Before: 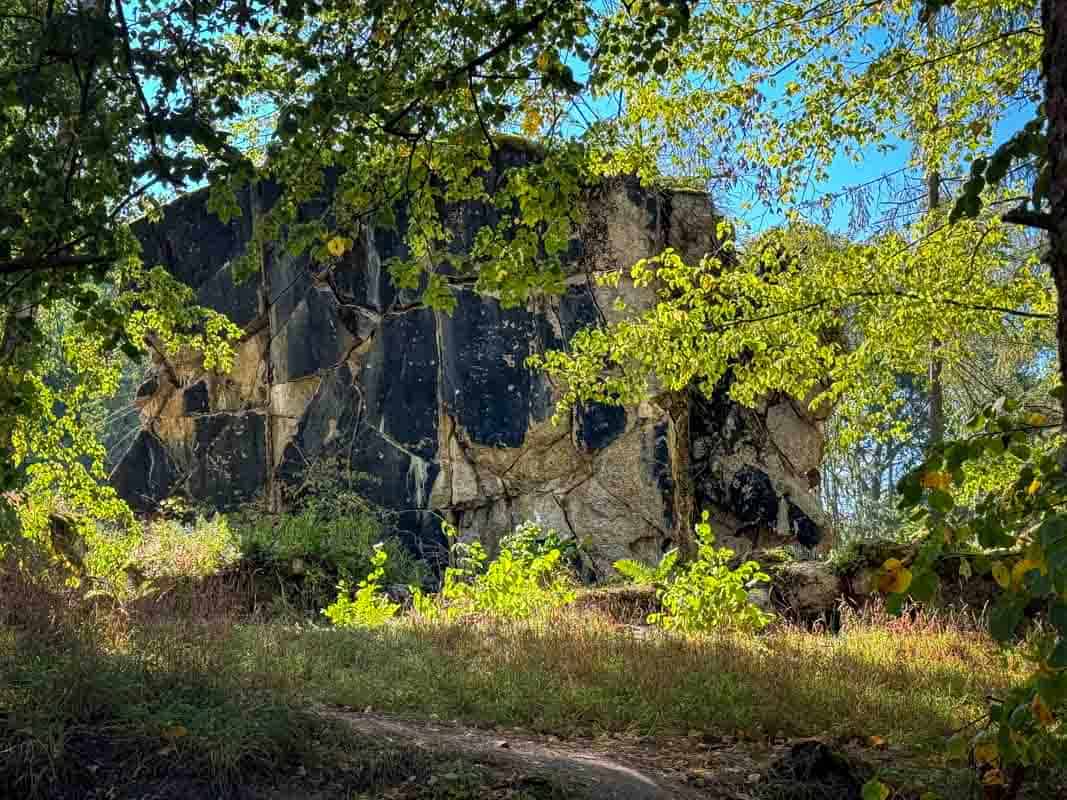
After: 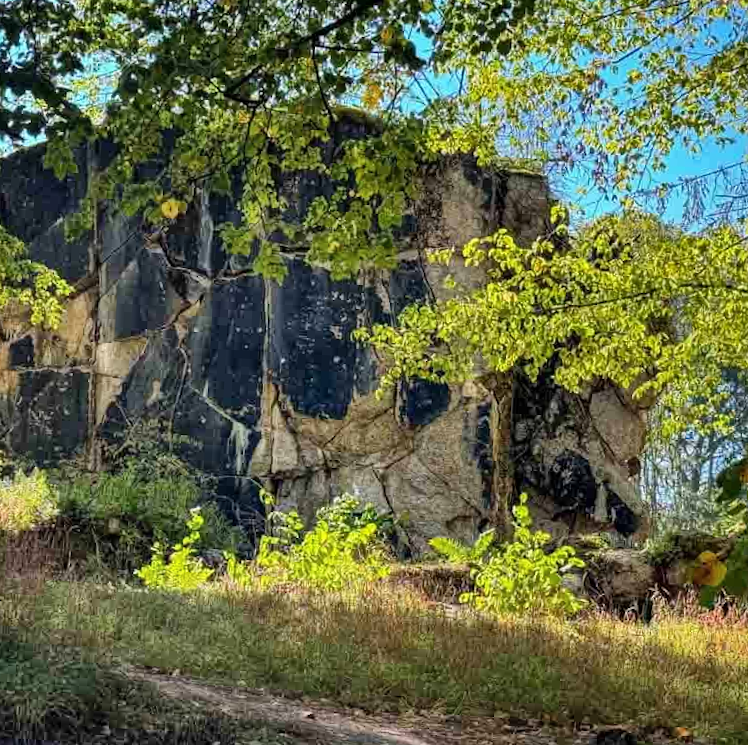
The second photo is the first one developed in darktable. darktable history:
crop and rotate: angle -3.2°, left 13.978%, top 0.015%, right 10.769%, bottom 0.028%
shadows and highlights: shadows 59.52, highlights -60.23, shadows color adjustment 97.67%, soften with gaussian
